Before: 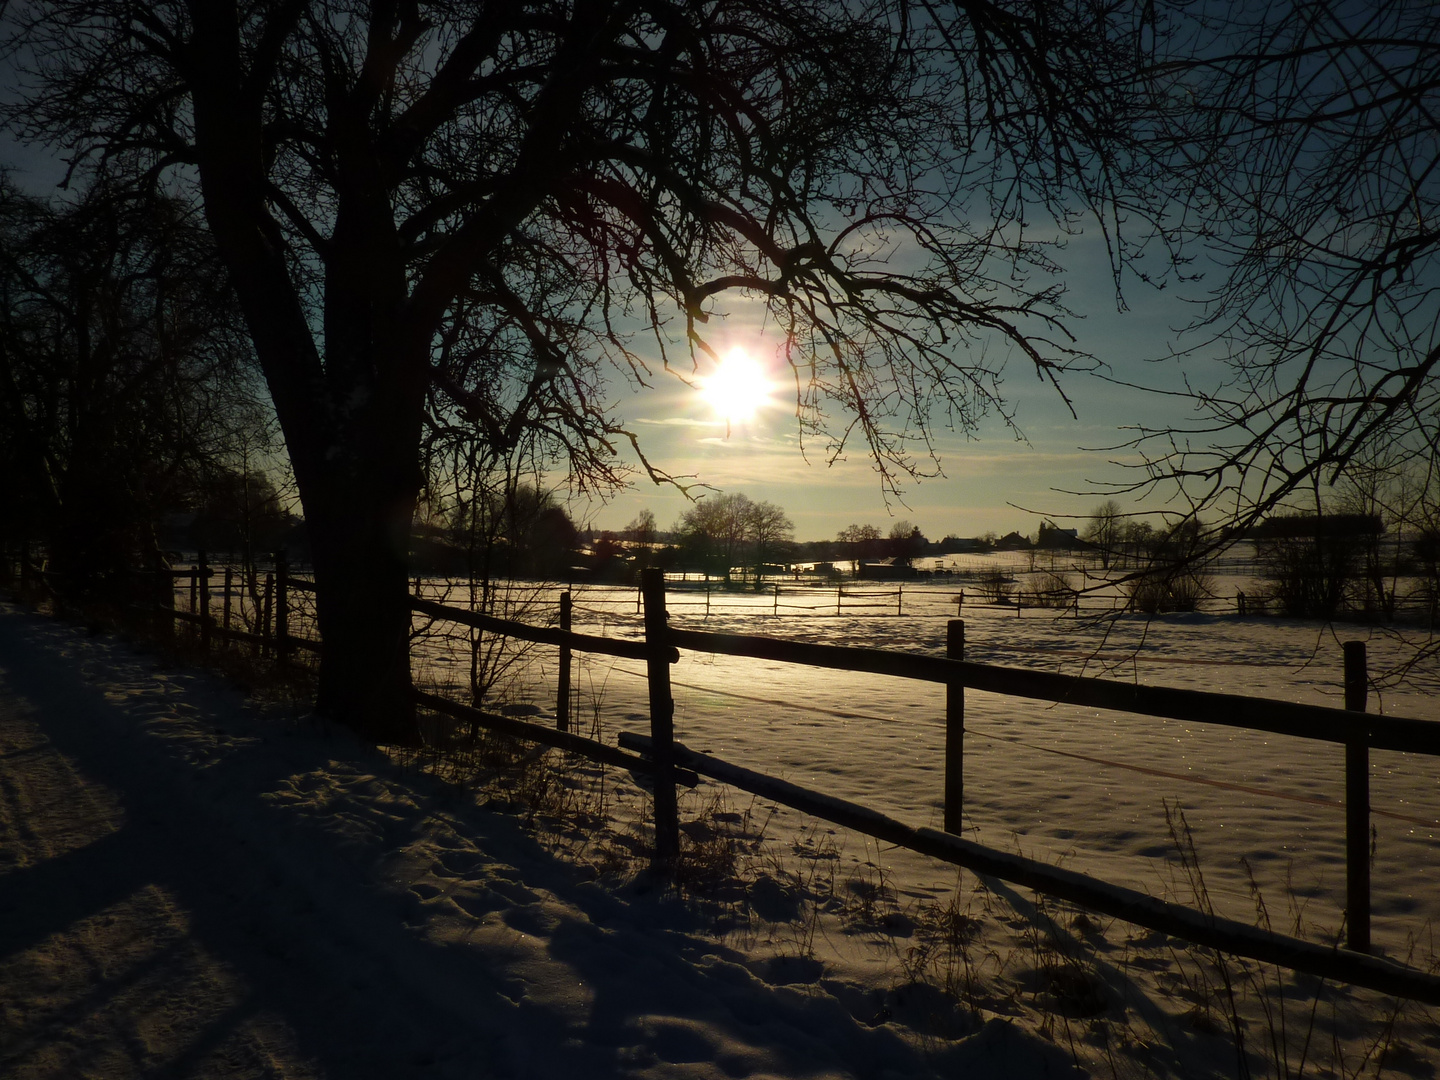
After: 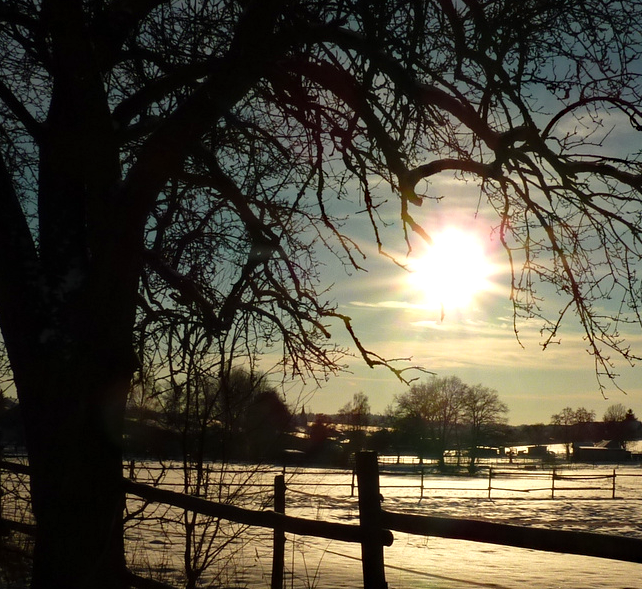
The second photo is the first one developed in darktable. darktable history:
exposure: exposure 0.298 EV, compensate highlight preservation false
haze removal: compatibility mode true, adaptive false
crop: left 19.923%, top 10.915%, right 35.481%, bottom 34.485%
